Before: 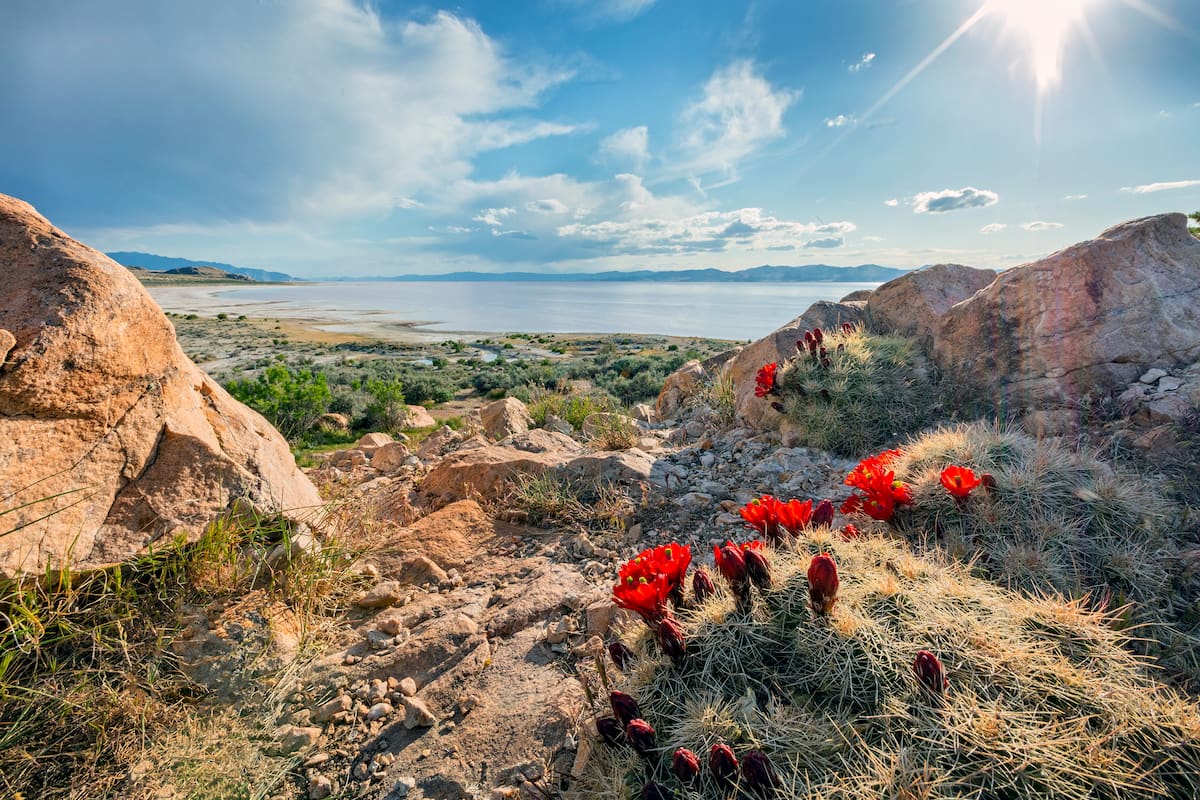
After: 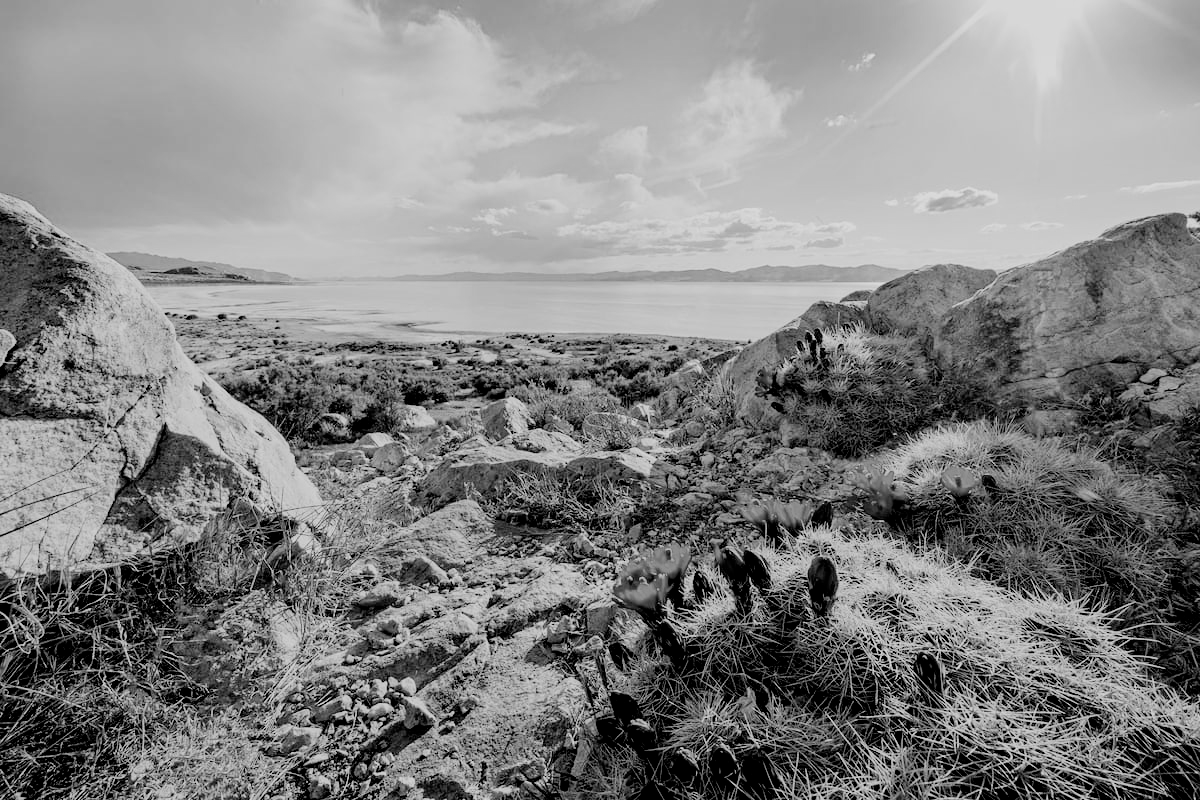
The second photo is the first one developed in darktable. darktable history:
rgb levels: preserve colors sum RGB, levels [[0.038, 0.433, 0.934], [0, 0.5, 1], [0, 0.5, 1]]
filmic rgb: black relative exposure -5 EV, hardness 2.88, contrast 1.4, highlights saturation mix -30%
color calibration: output gray [0.28, 0.41, 0.31, 0], gray › normalize channels true, illuminant same as pipeline (D50), adaptation XYZ, x 0.346, y 0.359, gamut compression 0
